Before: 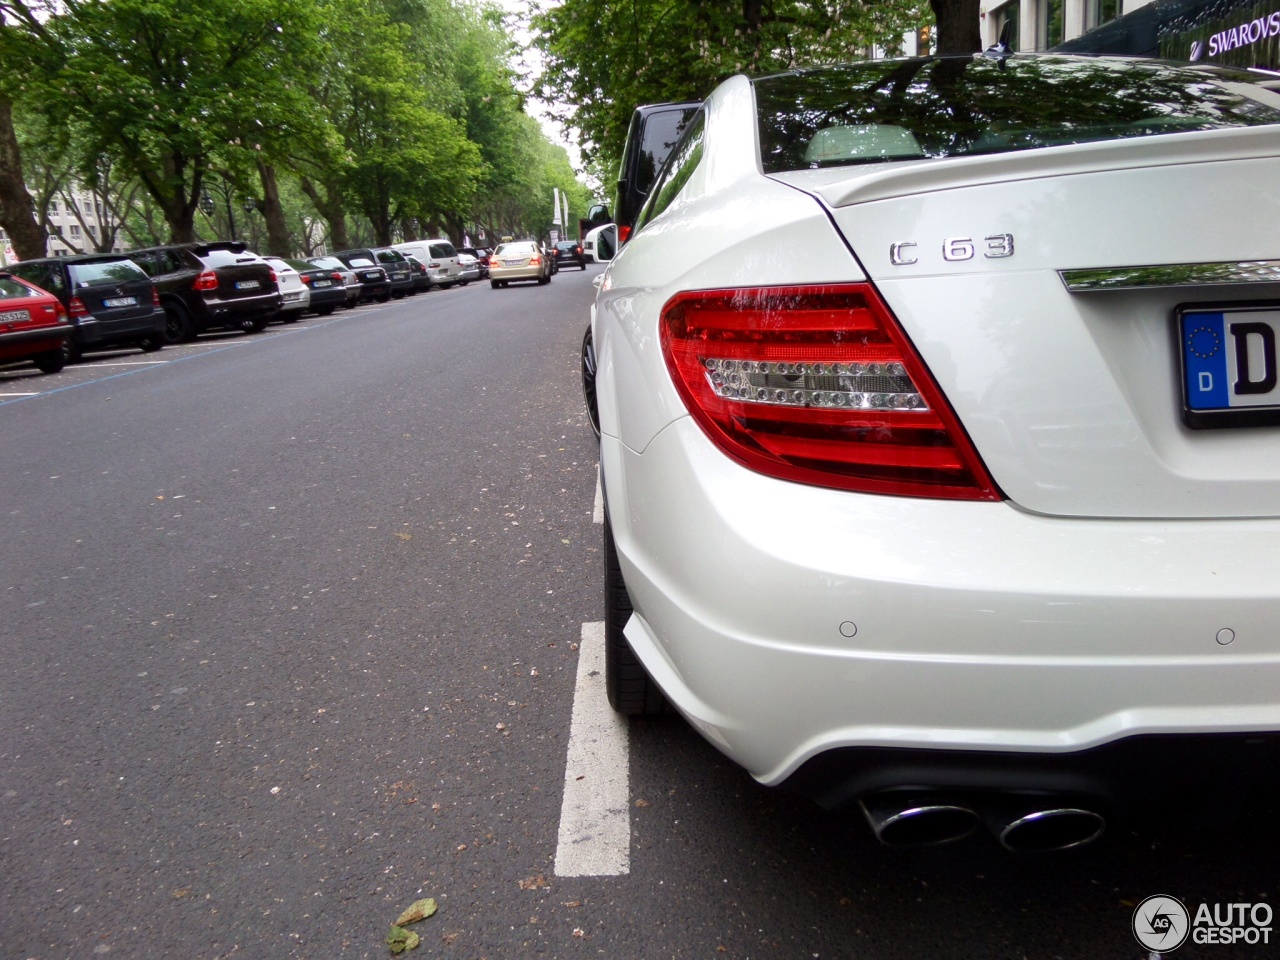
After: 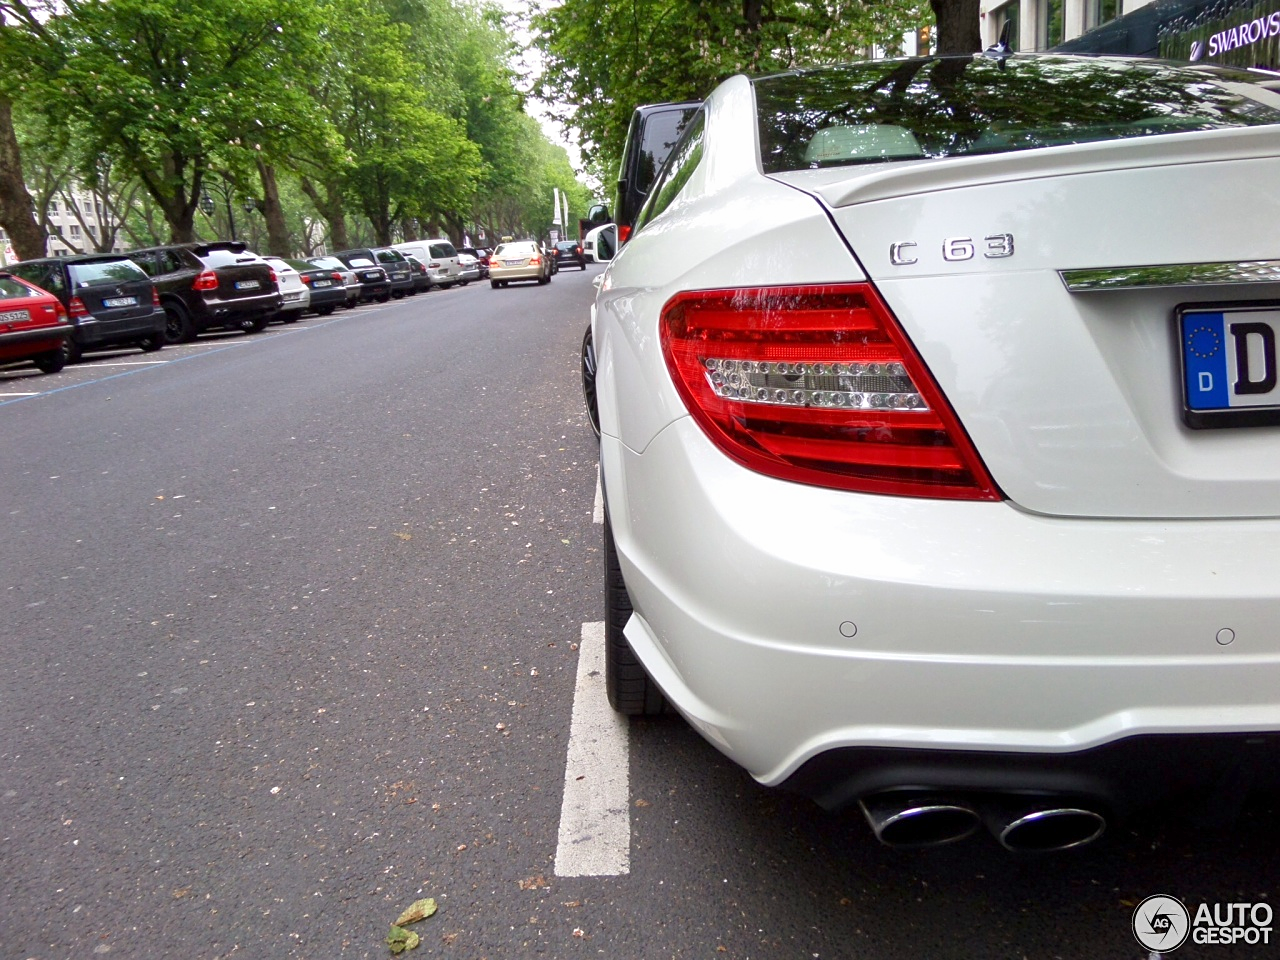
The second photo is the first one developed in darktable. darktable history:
sharpen: amount 0.207
tone equalizer: -8 EV 1.03 EV, -7 EV 1.01 EV, -6 EV 1.04 EV, -5 EV 1.02 EV, -4 EV 1.01 EV, -3 EV 0.72 EV, -2 EV 0.501 EV, -1 EV 0.243 EV
